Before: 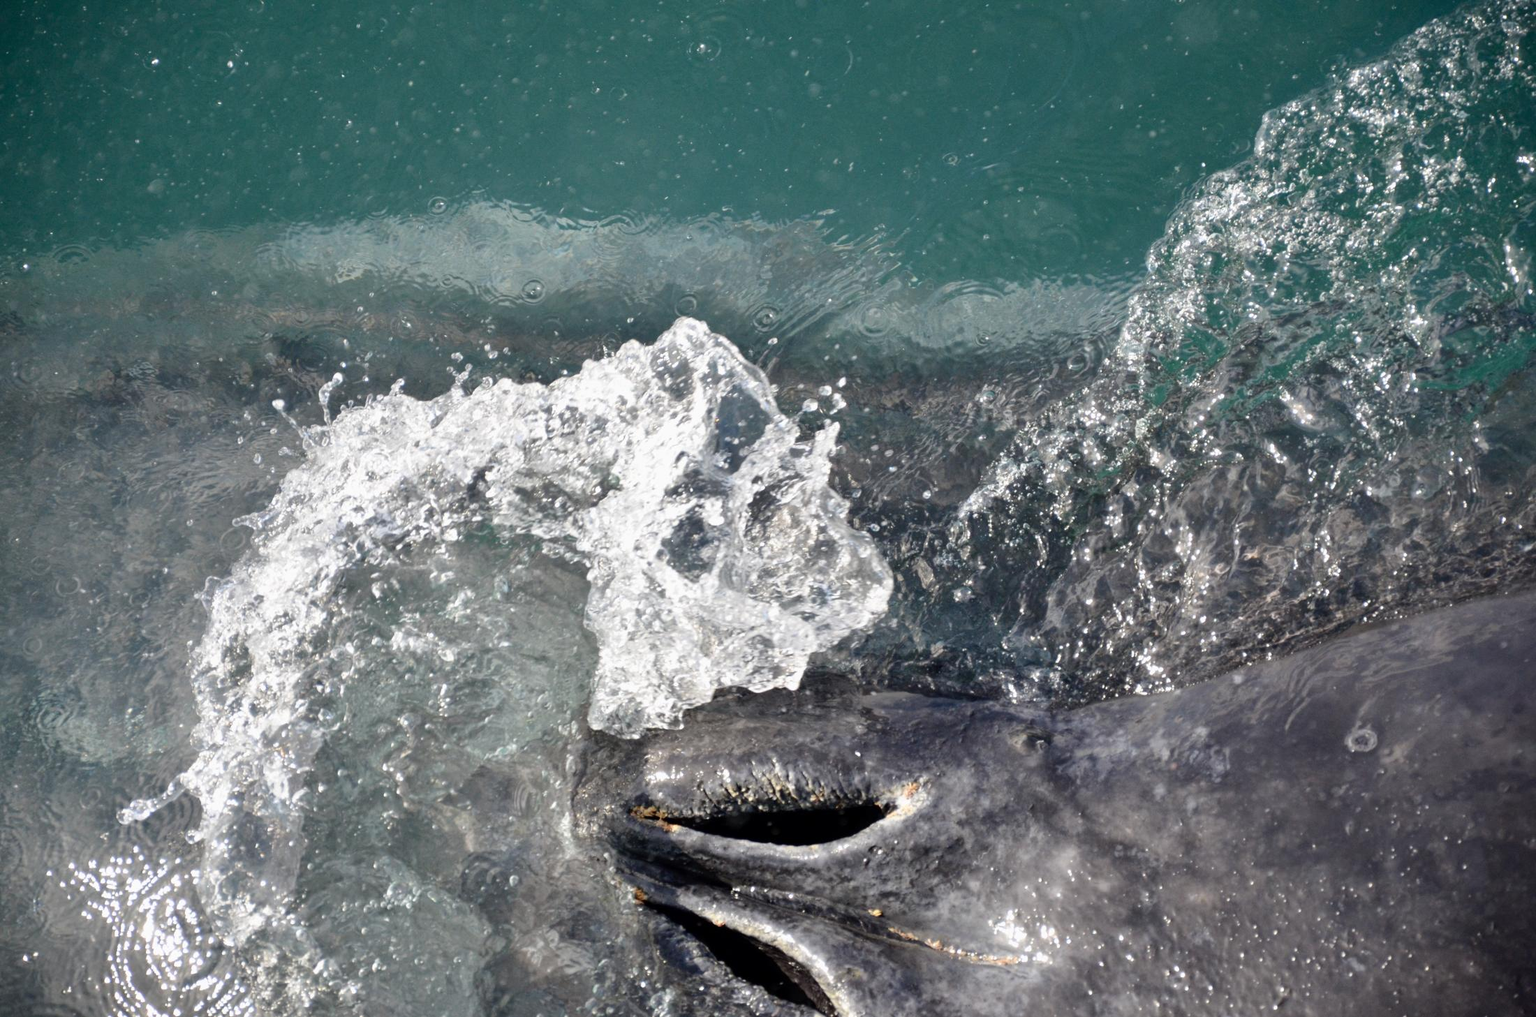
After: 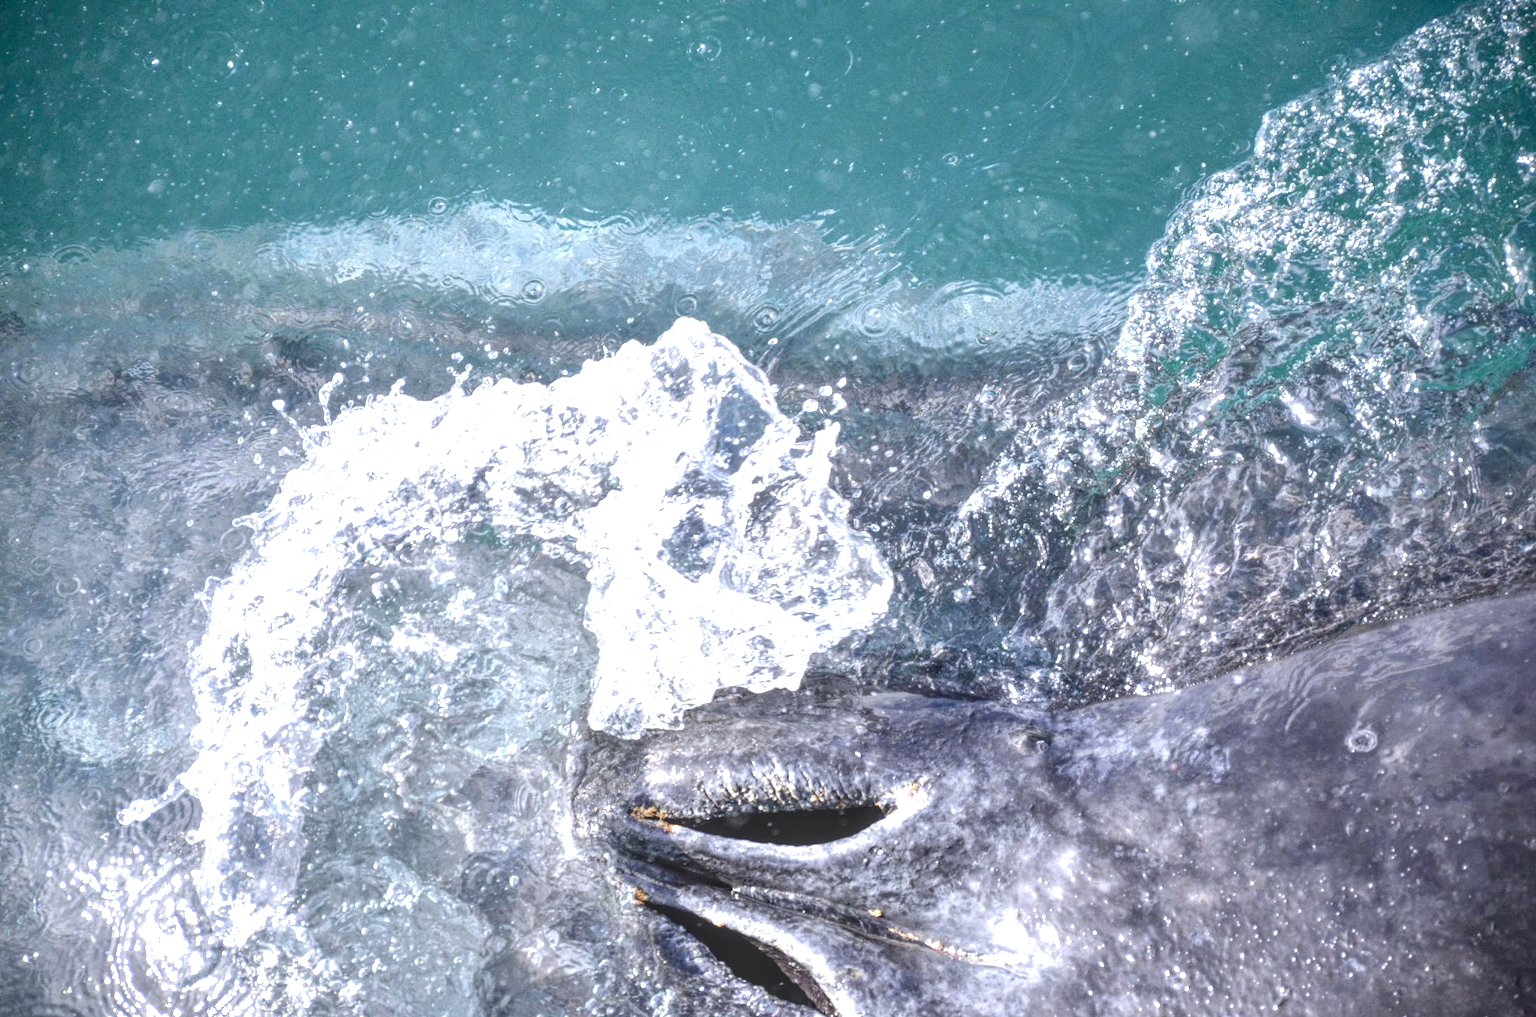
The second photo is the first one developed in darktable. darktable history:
white balance: red 0.967, blue 1.119, emerald 0.756
local contrast: highlights 66%, shadows 33%, detail 166%, midtone range 0.2
exposure: exposure 1 EV, compensate highlight preservation false
